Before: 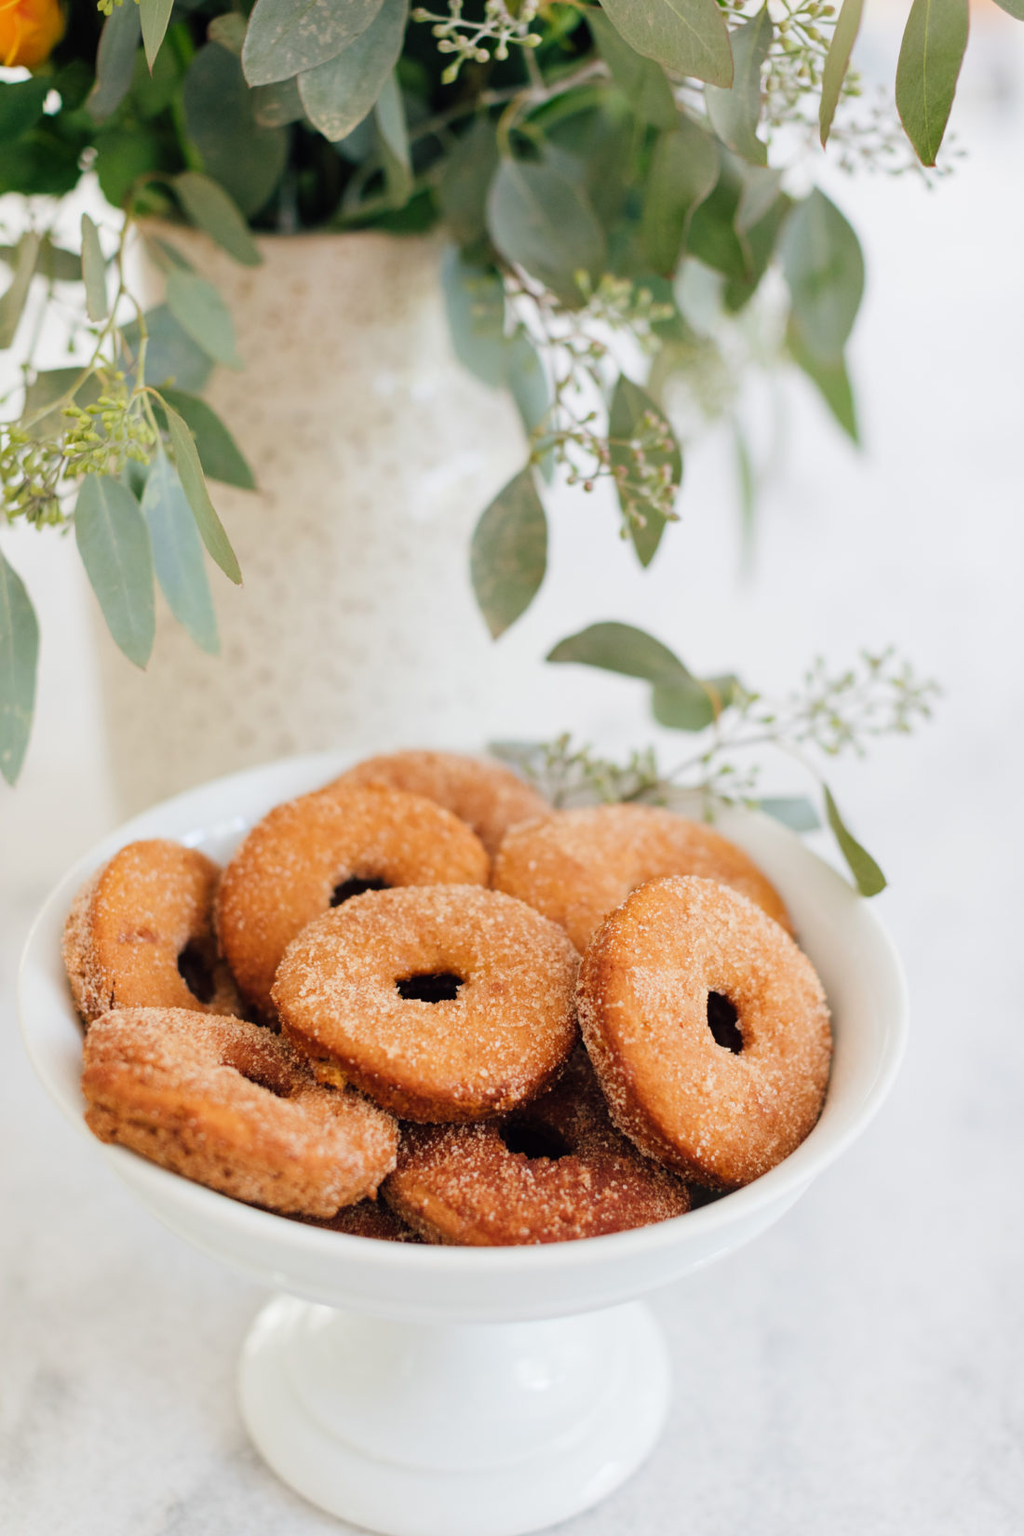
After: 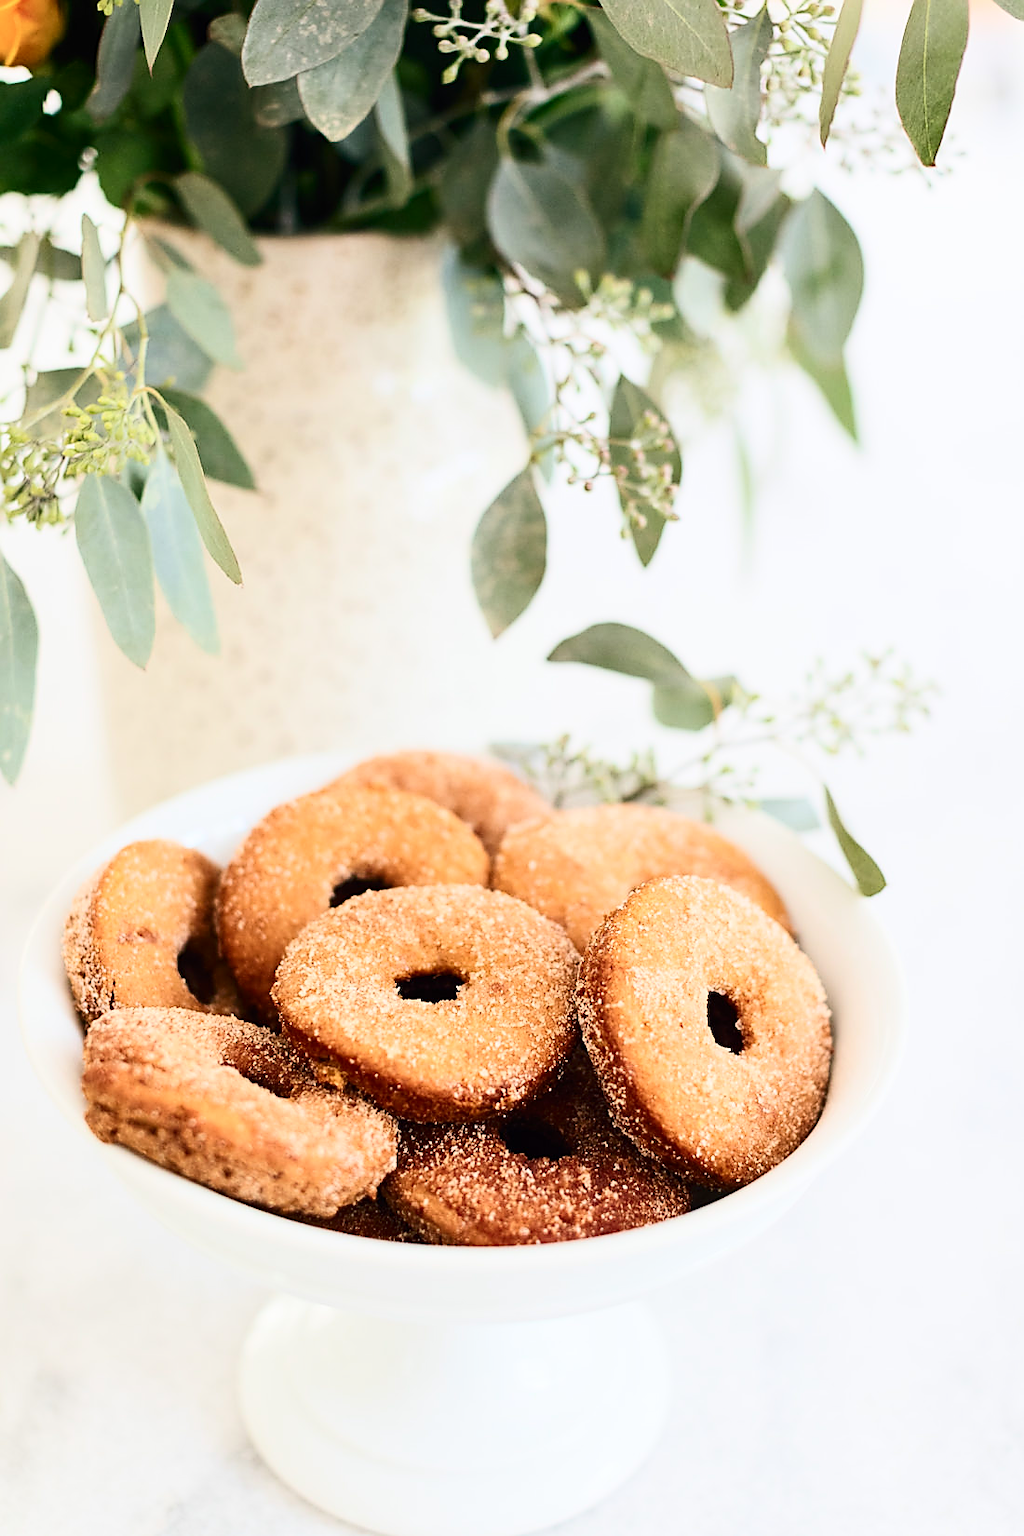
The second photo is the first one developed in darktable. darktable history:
contrast brightness saturation: contrast 0.39, brightness 0.1
sharpen: radius 1.4, amount 1.25, threshold 0.7
